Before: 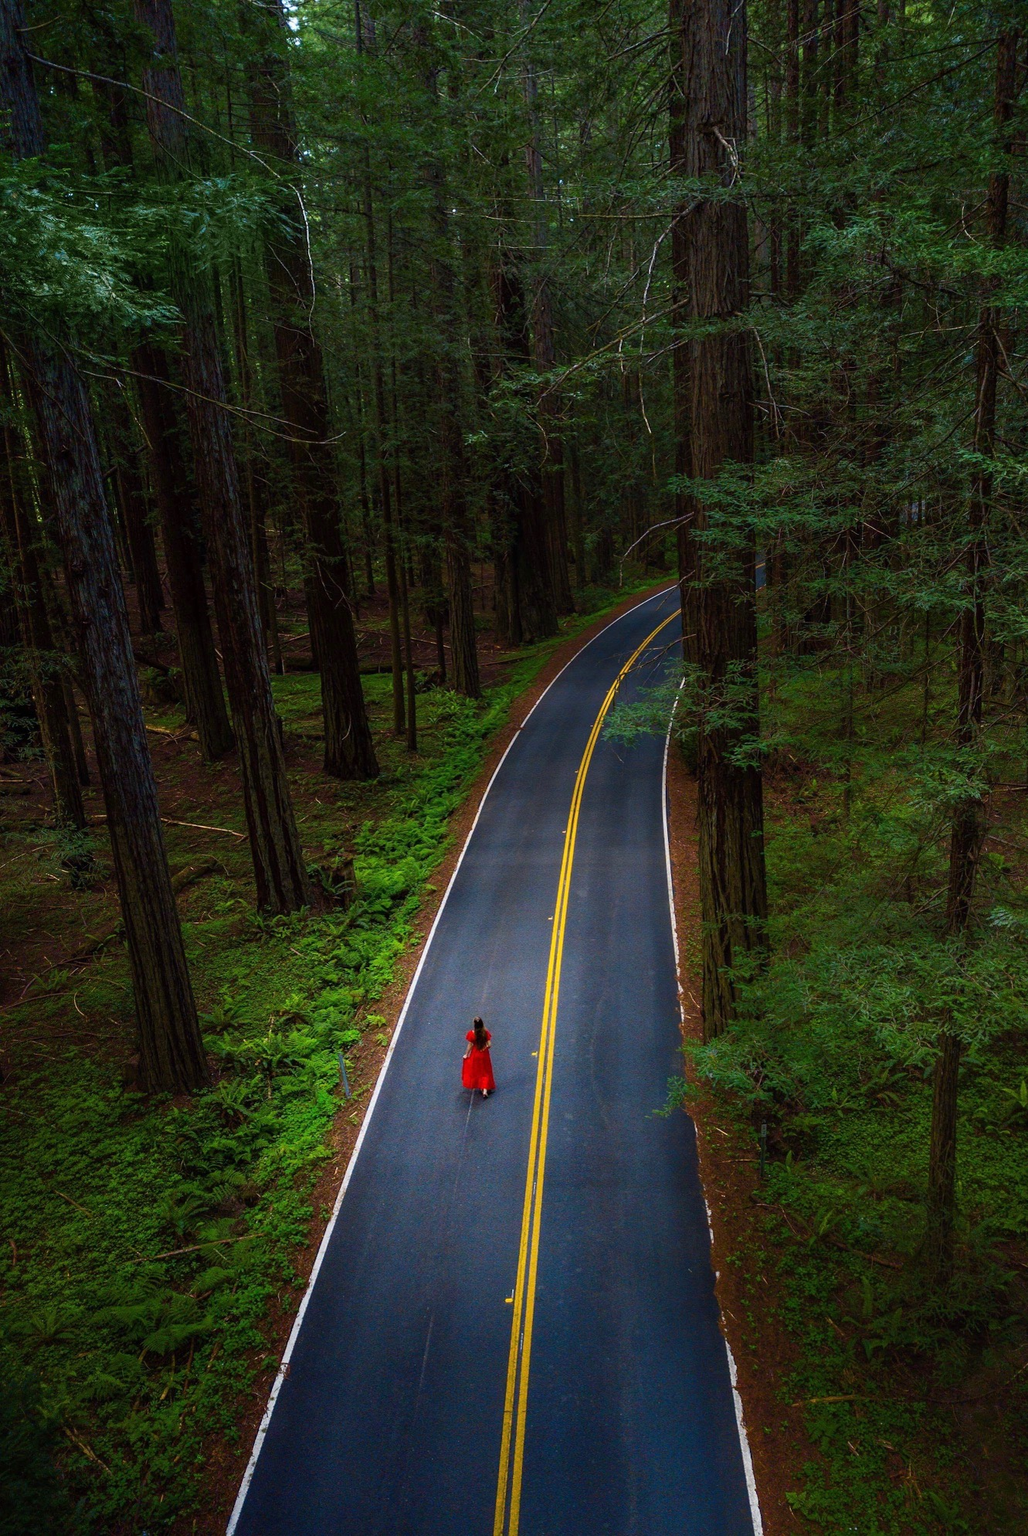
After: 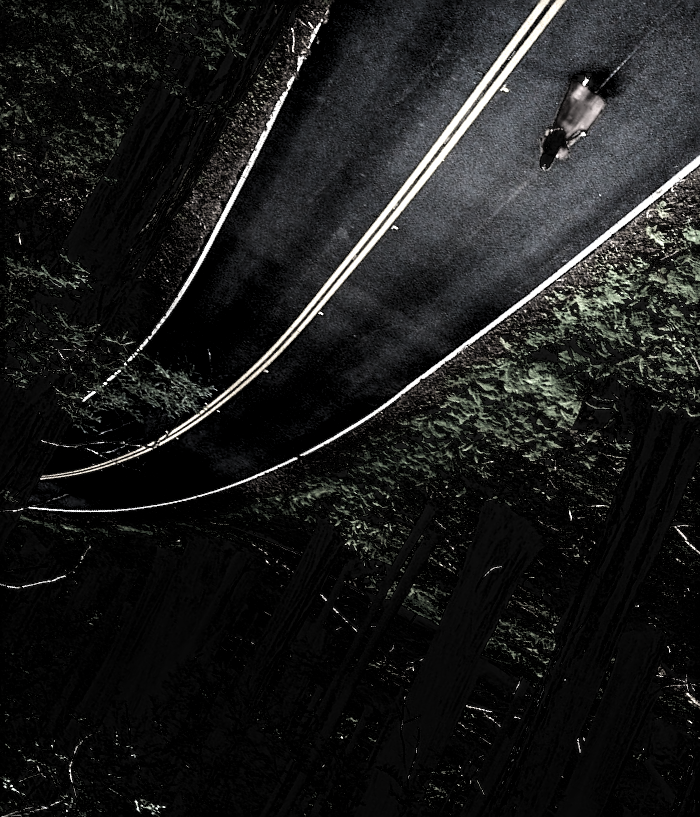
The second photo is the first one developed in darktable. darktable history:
levels: levels [0.044, 0.475, 0.791]
filmic rgb: black relative exposure -5.04 EV, white relative exposure 3.53 EV, threshold 3.04 EV, hardness 3.19, contrast 1.191, highlights saturation mix -29.14%, color science v5 (2021), contrast in shadows safe, contrast in highlights safe, enable highlight reconstruction true
sharpen: on, module defaults
exposure: black level correction 0.029, exposure -0.074 EV, compensate highlight preservation false
crop and rotate: angle 148.16°, left 9.185%, top 15.597%, right 4.596%, bottom 17.051%
contrast equalizer: y [[0.586, 0.584, 0.576, 0.565, 0.552, 0.539], [0.5 ×6], [0.97, 0.959, 0.919, 0.859, 0.789, 0.717], [0 ×6], [0 ×6]]
color zones: curves: ch0 [(0, 0.487) (0.241, 0.395) (0.434, 0.373) (0.658, 0.412) (0.838, 0.487)]; ch1 [(0, 0) (0.053, 0.053) (0.211, 0.202) (0.579, 0.259) (0.781, 0.241)]
